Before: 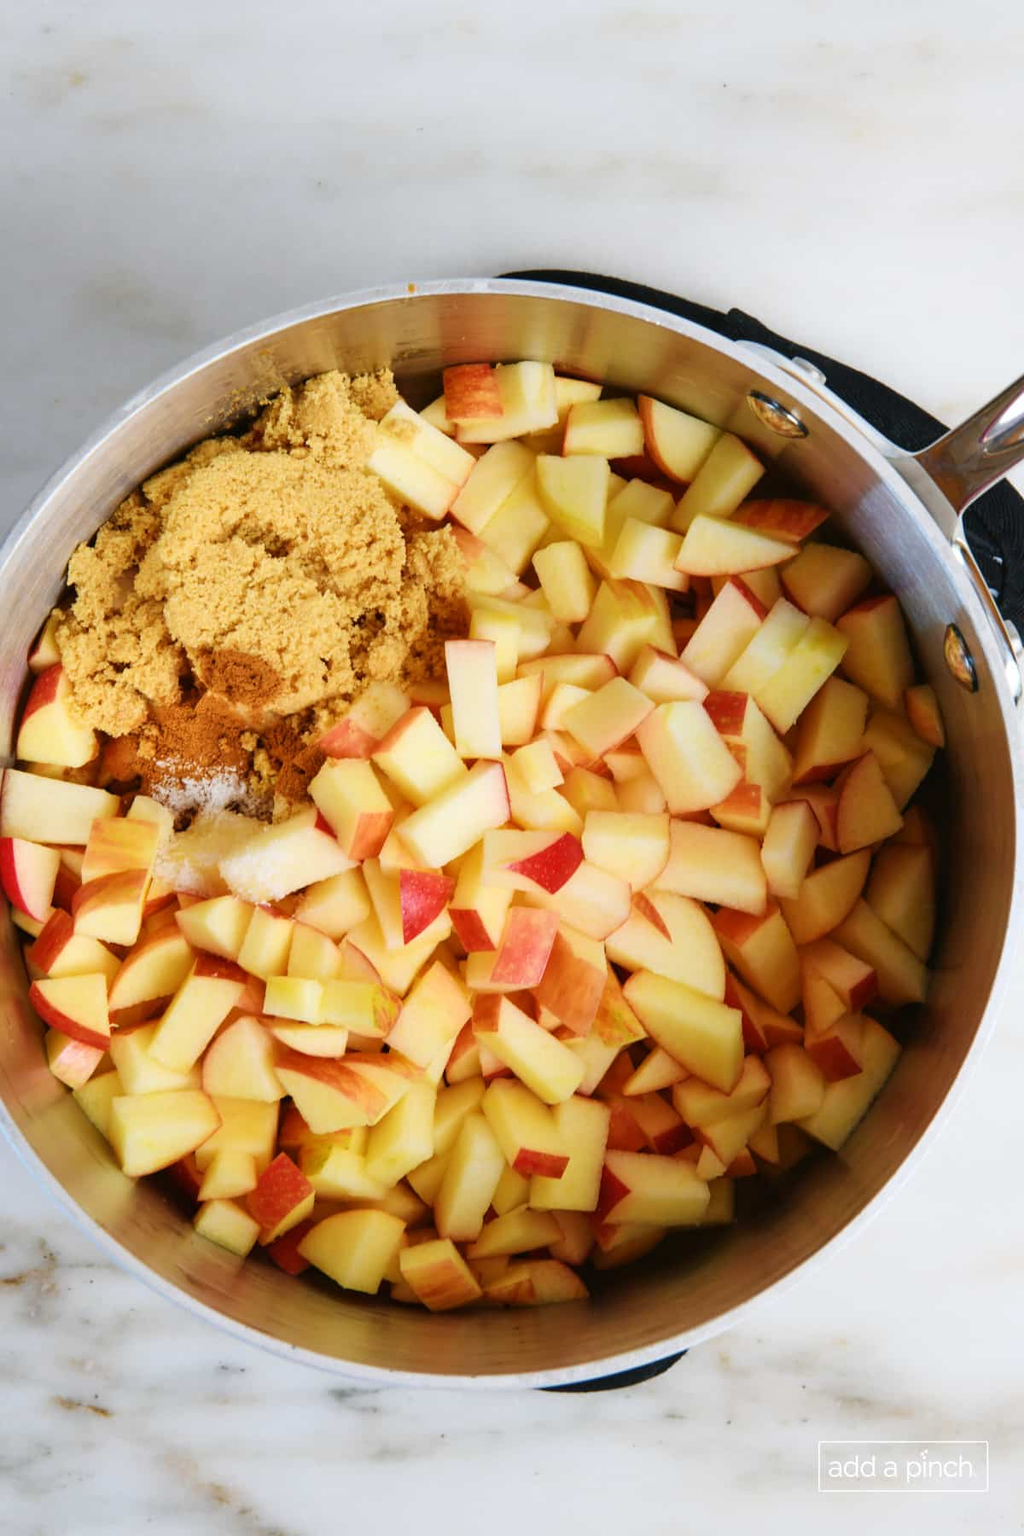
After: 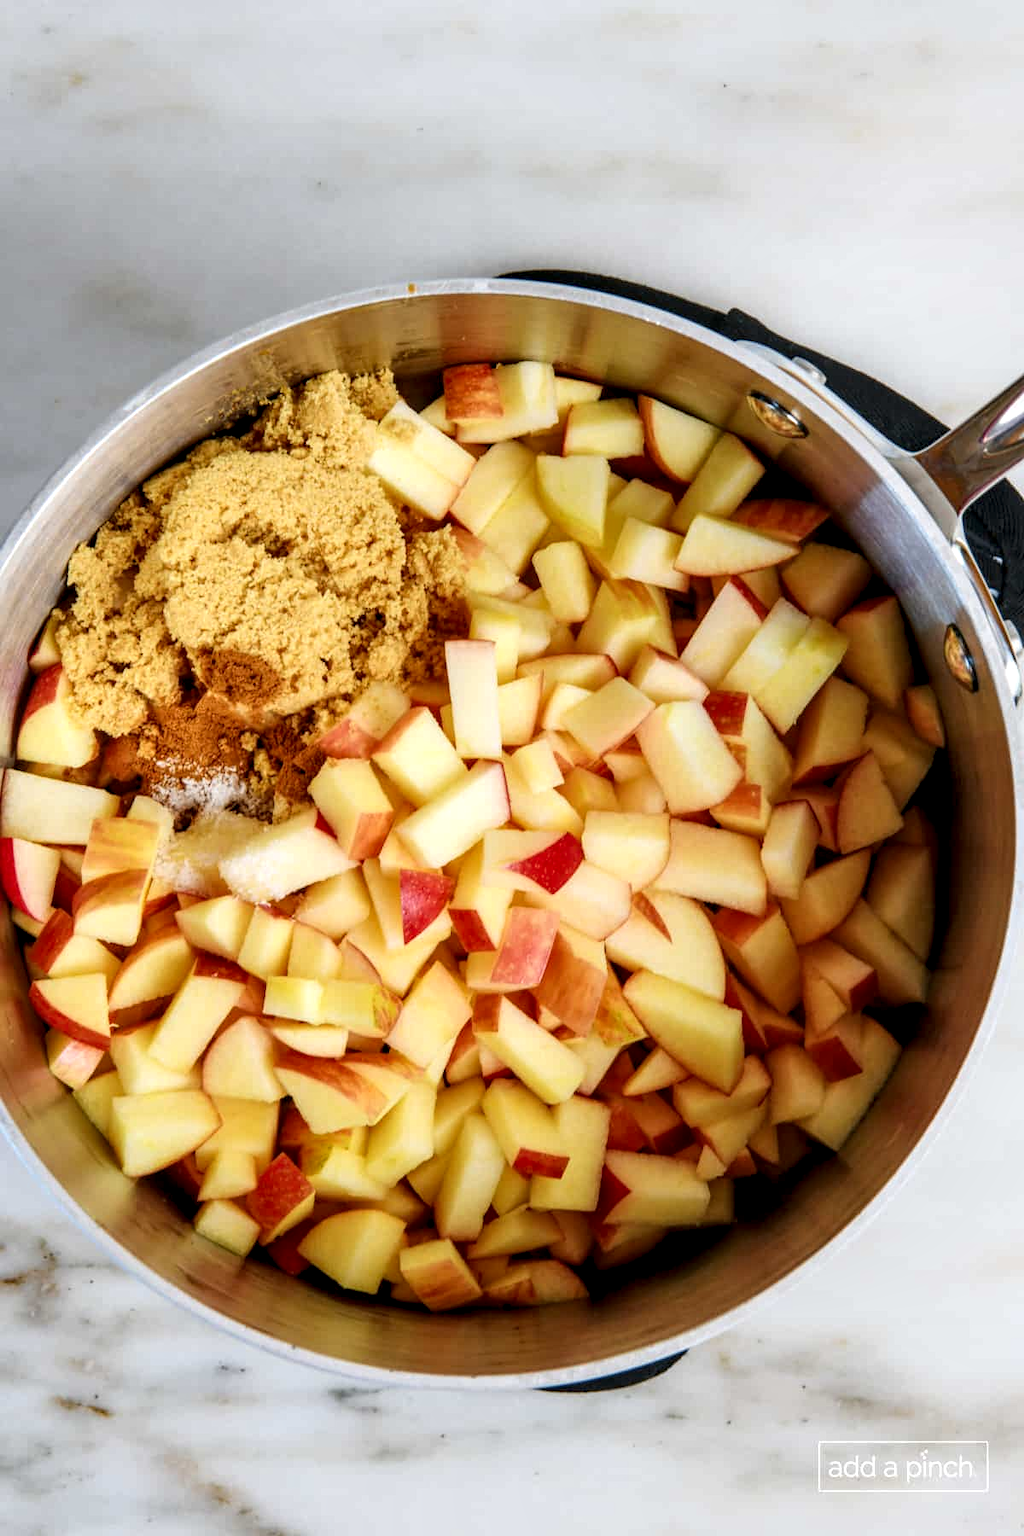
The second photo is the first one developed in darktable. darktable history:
tone equalizer: on, module defaults
local contrast: detail 150%
